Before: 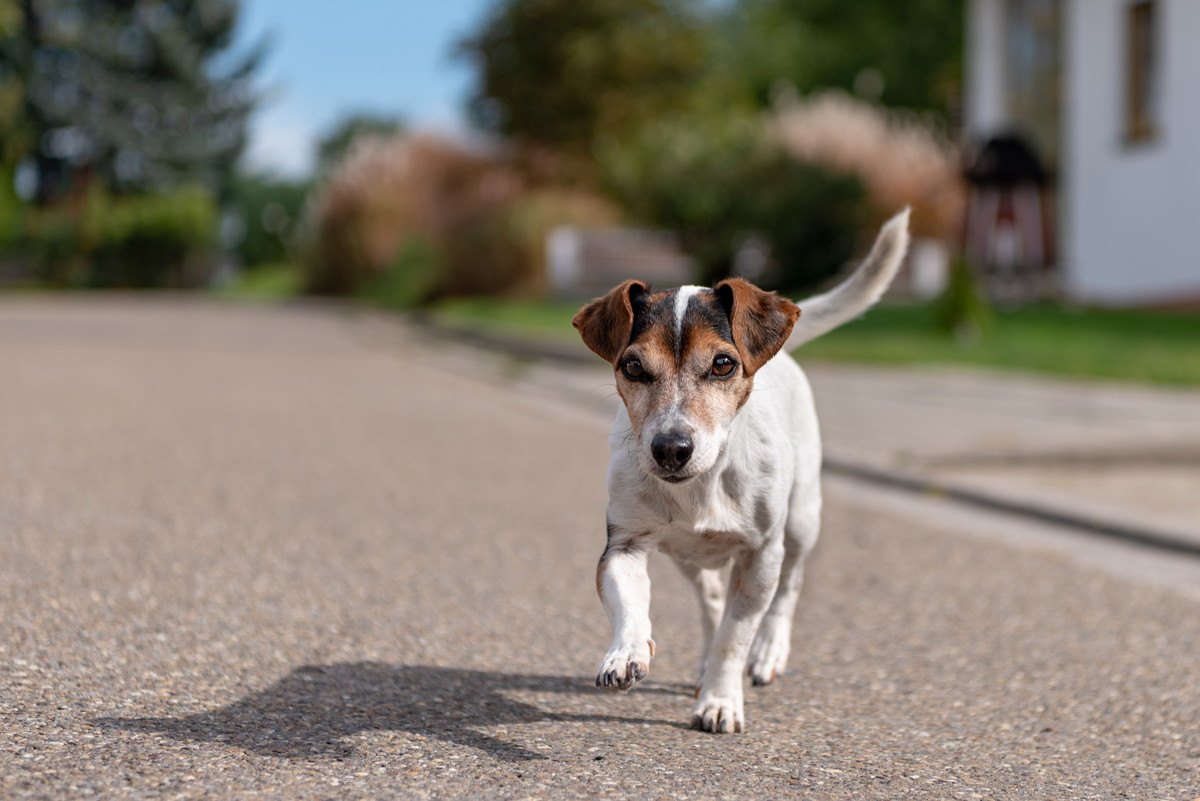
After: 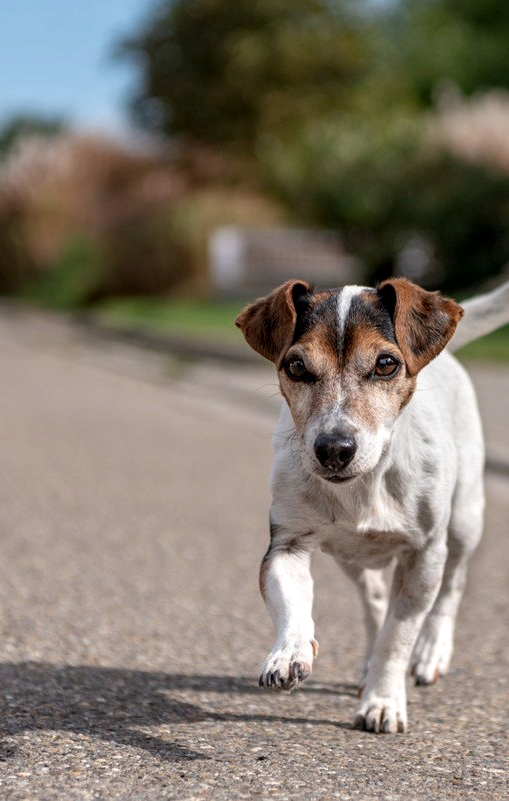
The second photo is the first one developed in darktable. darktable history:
contrast brightness saturation: saturation -0.048
local contrast: on, module defaults
crop: left 28.134%, right 29.423%
